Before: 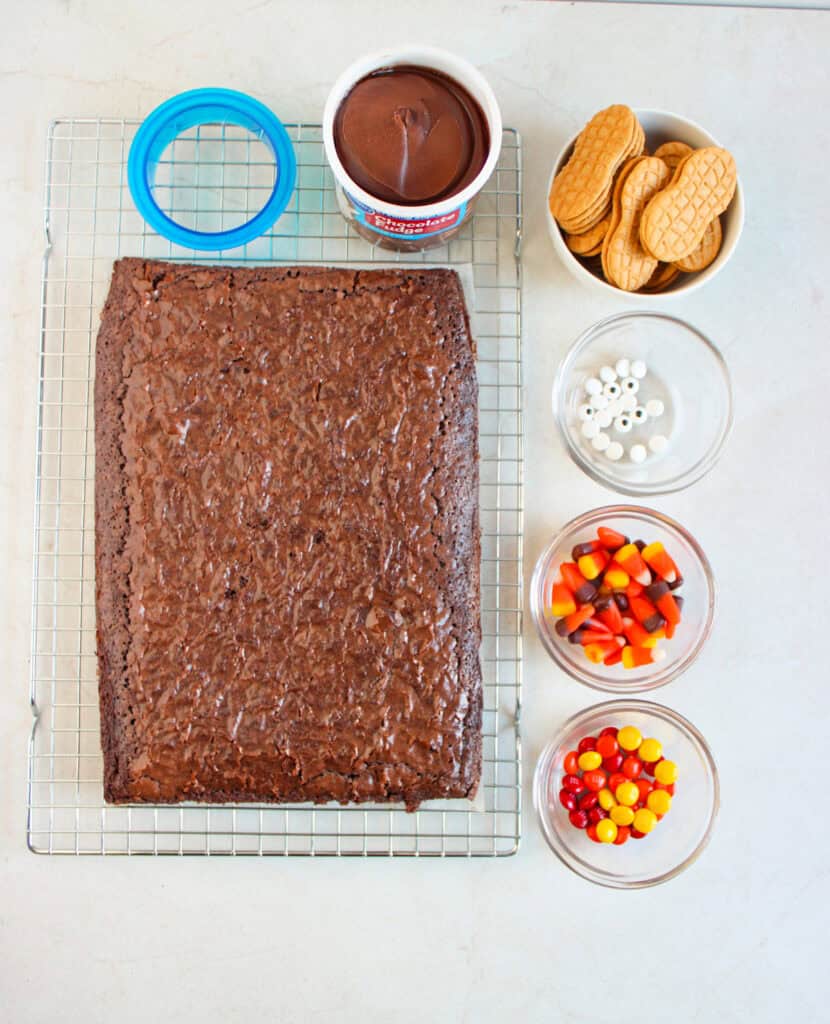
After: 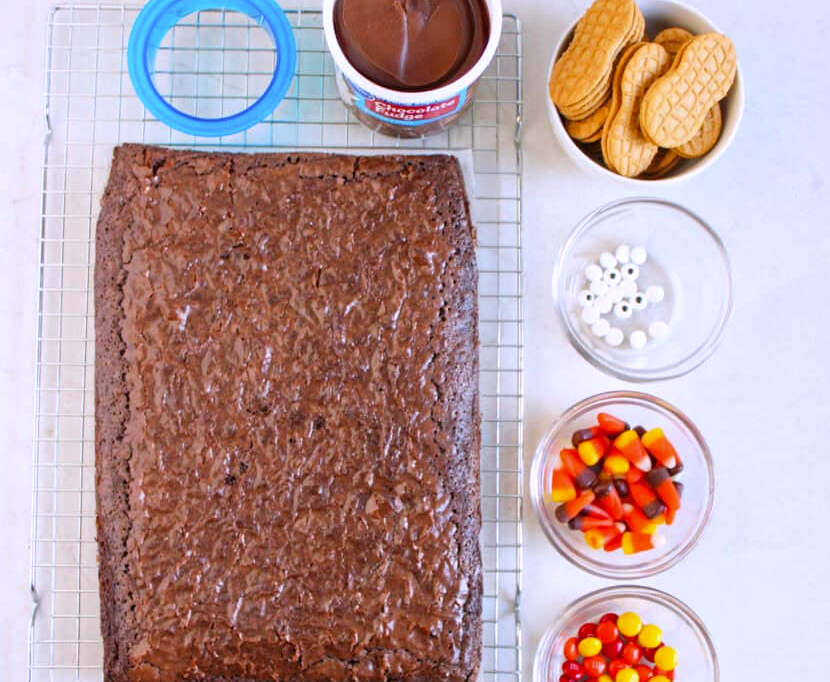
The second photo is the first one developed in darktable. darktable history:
white balance: red 0.948, green 1.02, blue 1.176
crop: top 11.166%, bottom 22.168%
color correction: highlights a* 5.81, highlights b* 4.84
